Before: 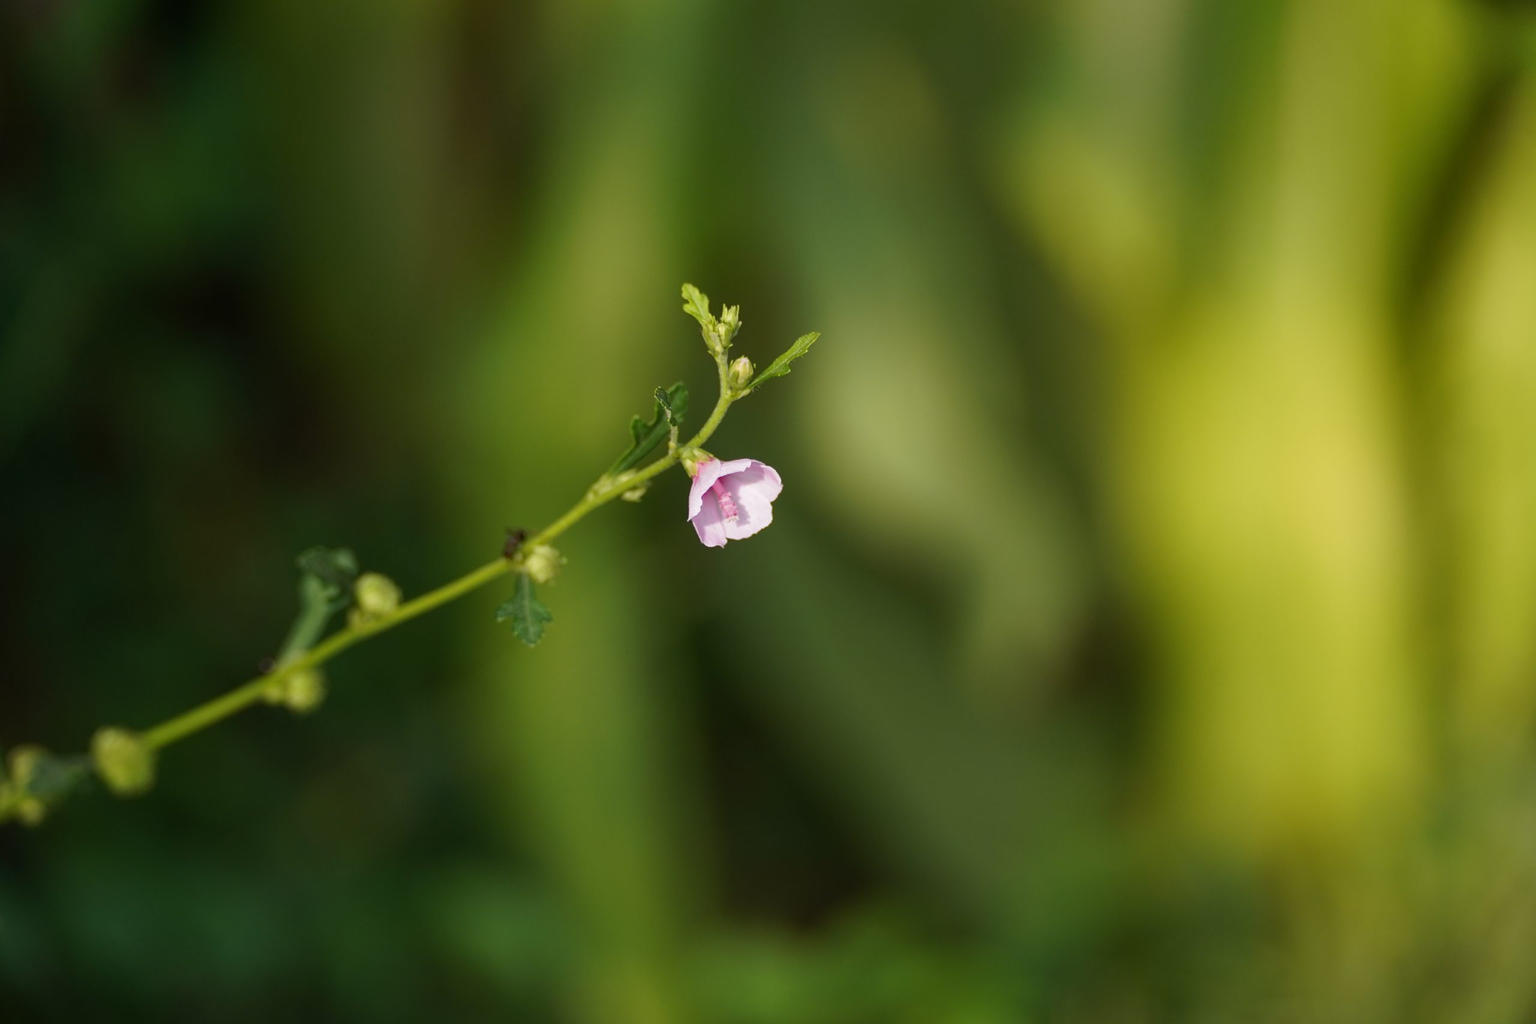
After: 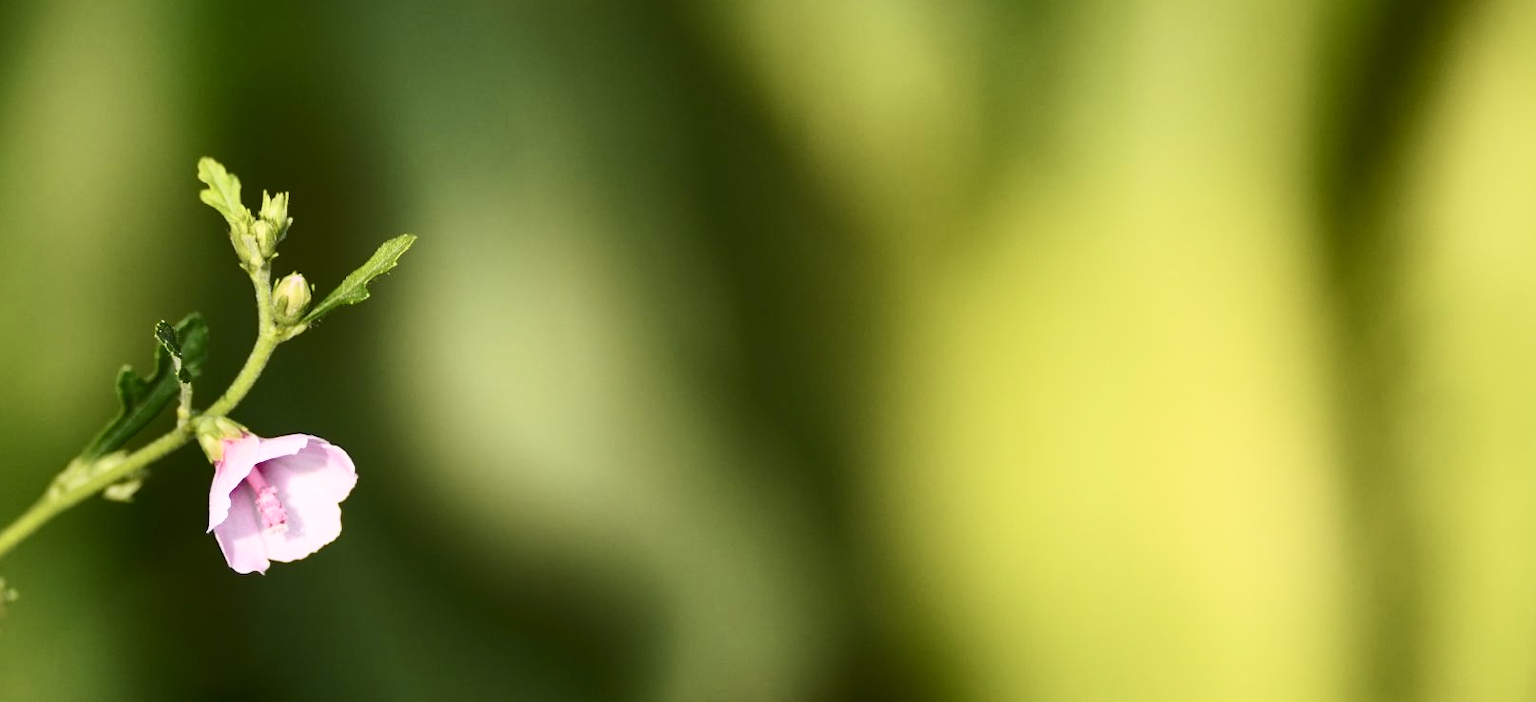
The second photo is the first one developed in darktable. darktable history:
contrast brightness saturation: contrast 0.387, brightness 0.105
crop: left 36.223%, top 17.928%, right 0.34%, bottom 38.592%
